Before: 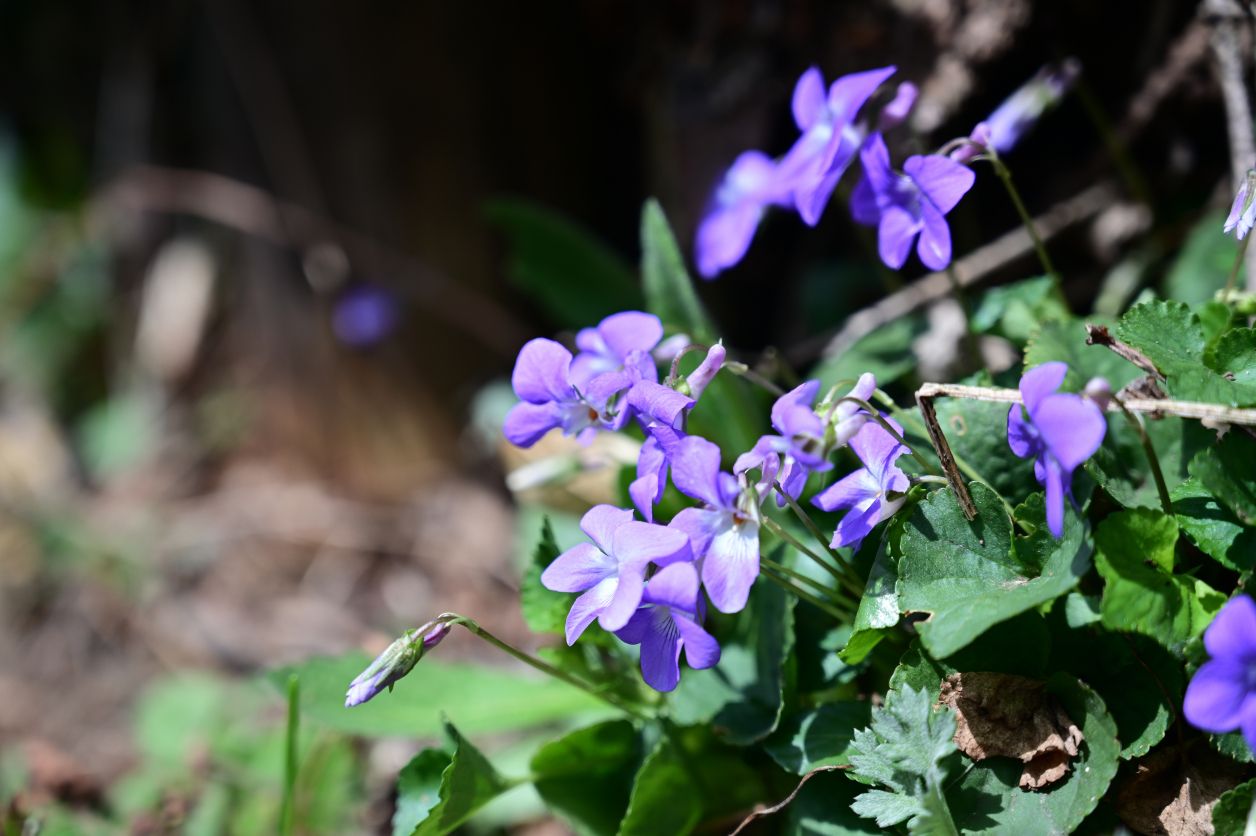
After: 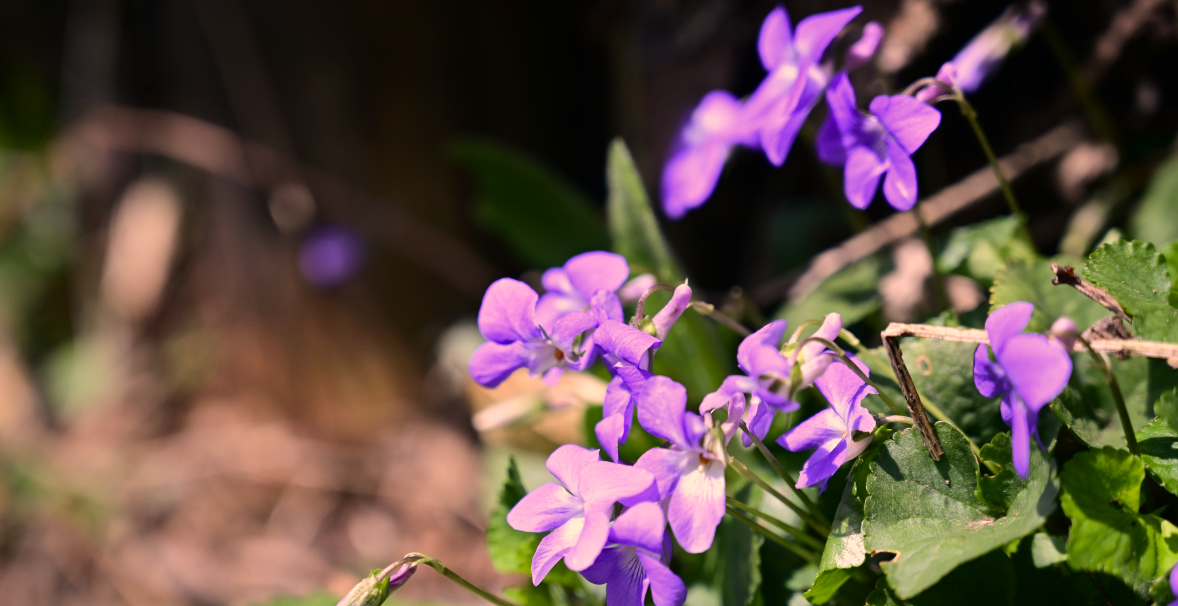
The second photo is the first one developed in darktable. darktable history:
color correction: highlights a* 21.88, highlights b* 22.25
crop: left 2.737%, top 7.287%, right 3.421%, bottom 20.179%
